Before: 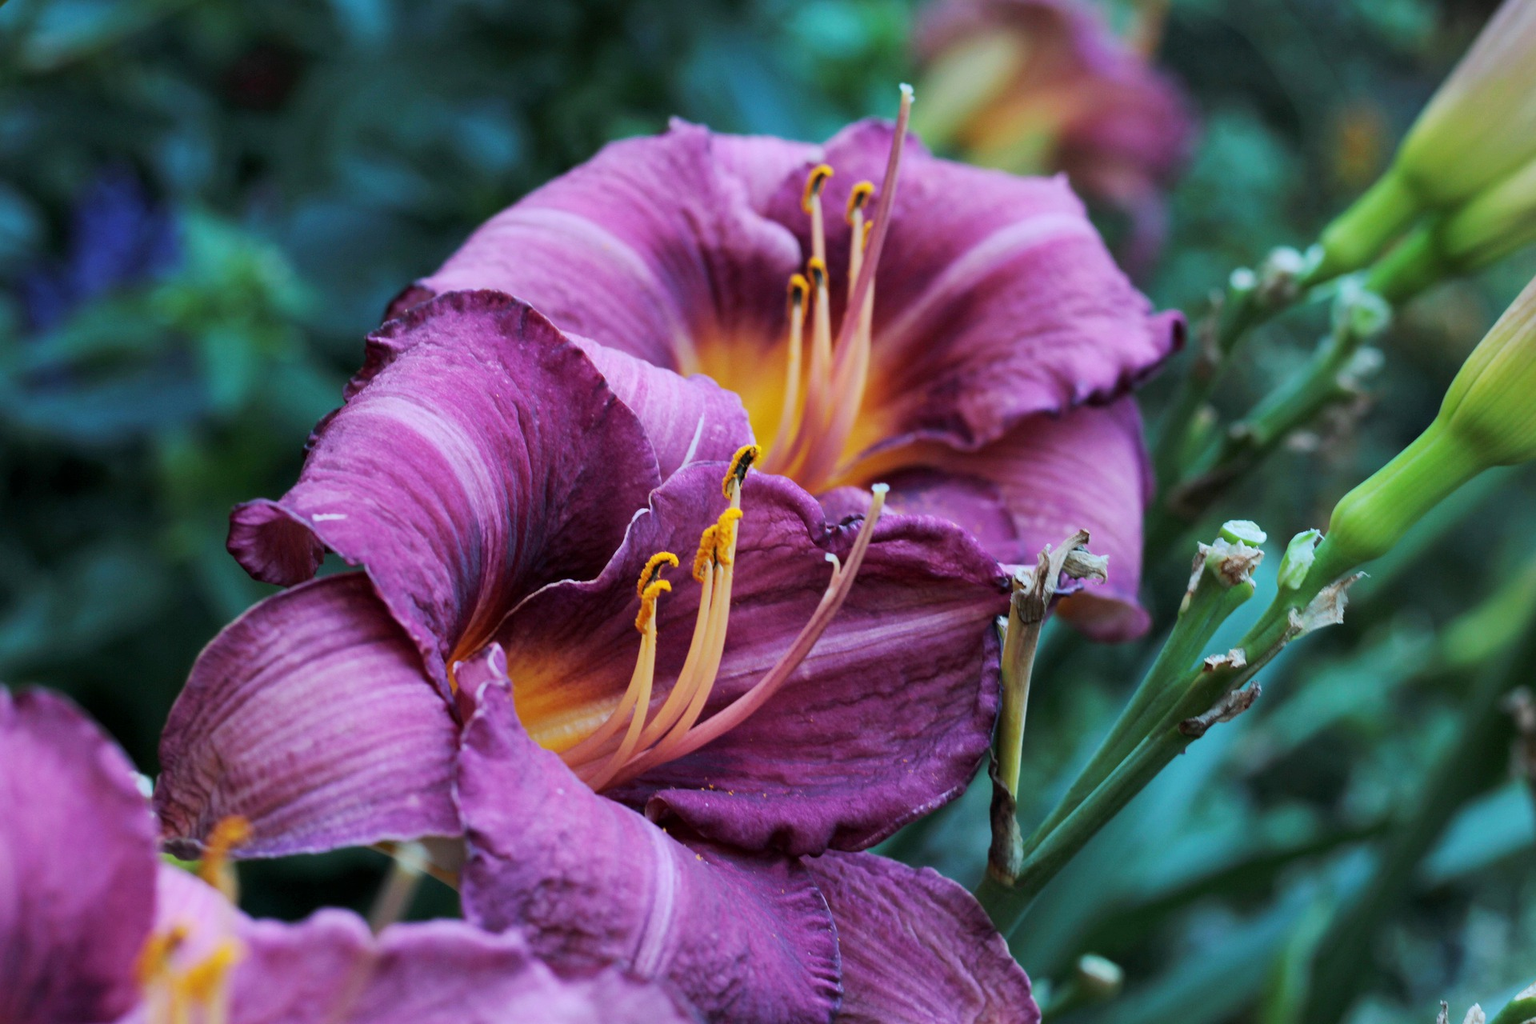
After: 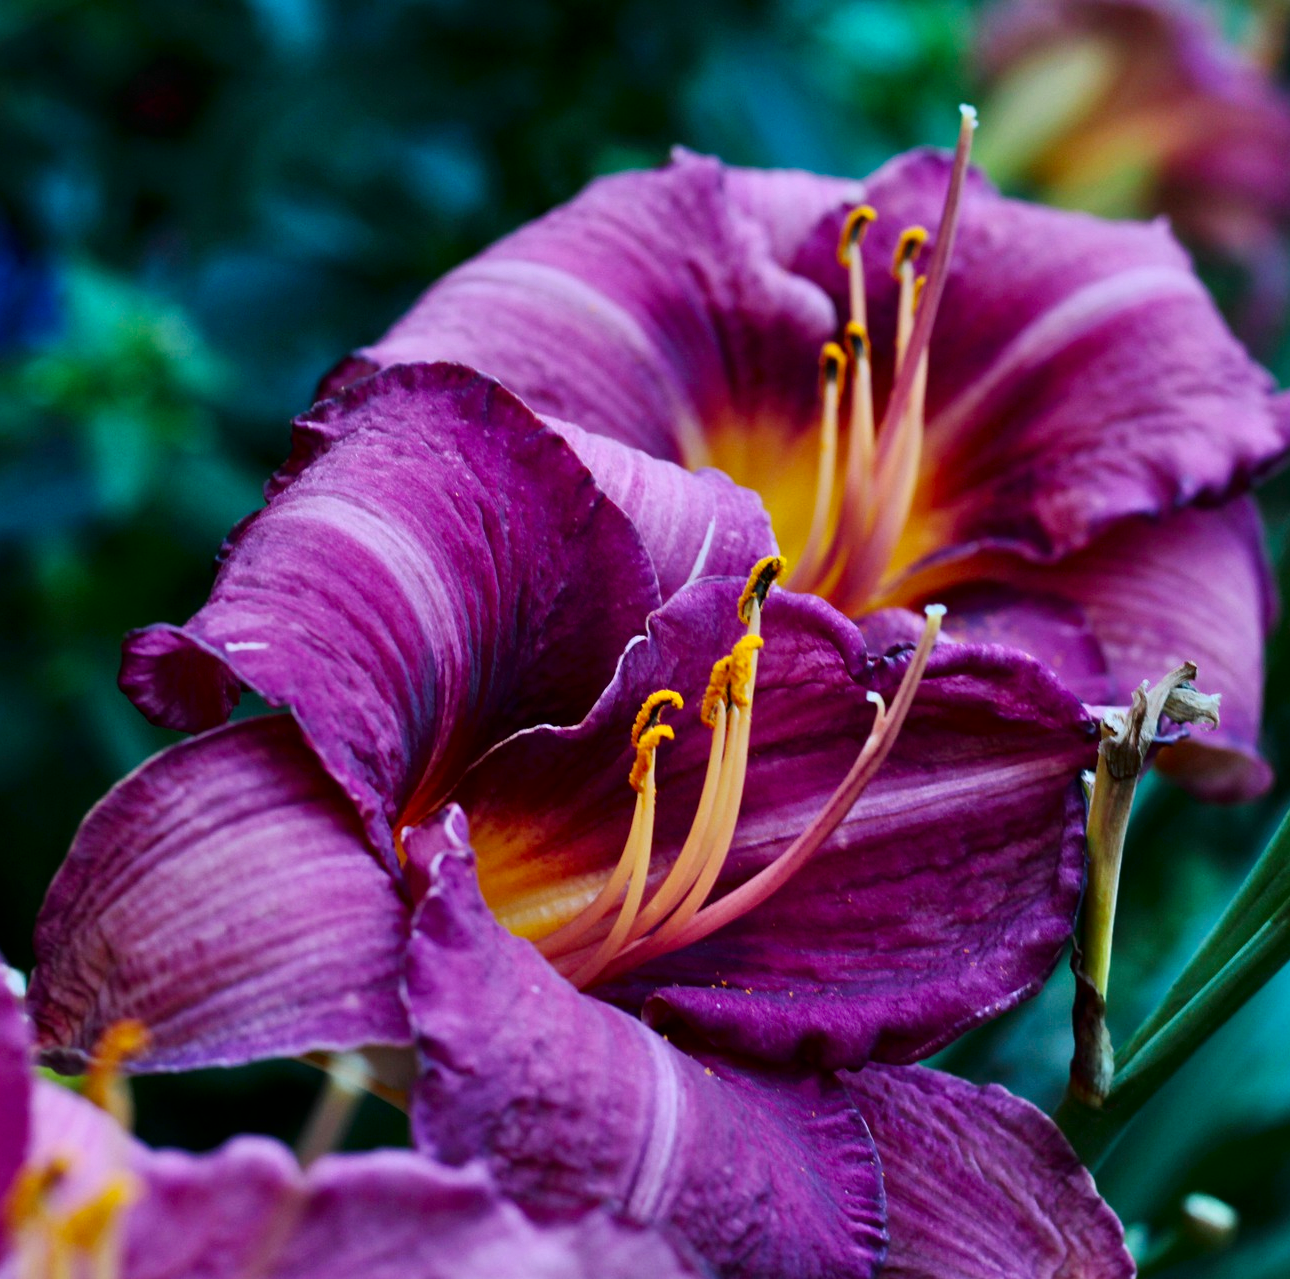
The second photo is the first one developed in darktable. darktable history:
crop and rotate: left 8.639%, right 24.131%
tone equalizer: -8 EV 0.004 EV, -7 EV -0.023 EV, -6 EV 0.029 EV, -5 EV 0.047 EV, -4 EV 0.304 EV, -3 EV 0.653 EV, -2 EV 0.582 EV, -1 EV 0.204 EV, +0 EV 0.044 EV
contrast brightness saturation: contrast 0.13, brightness -0.228, saturation 0.136
exposure: exposure -0.026 EV, compensate highlight preservation false
